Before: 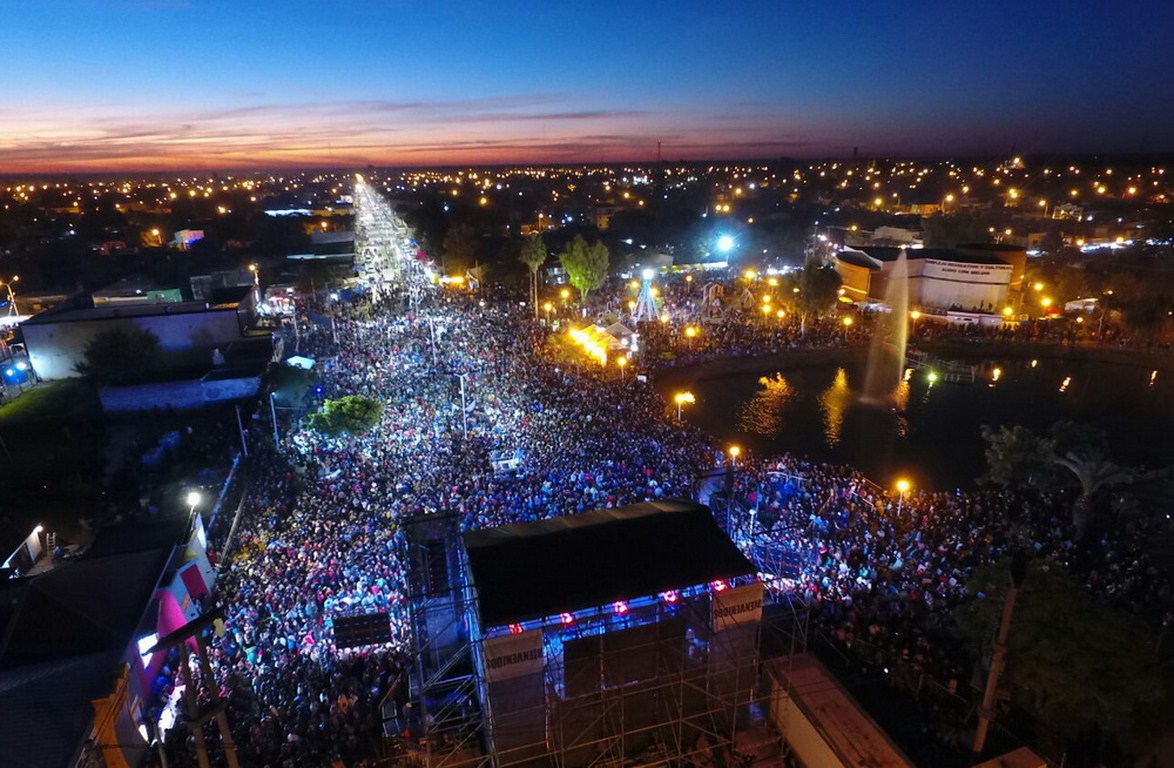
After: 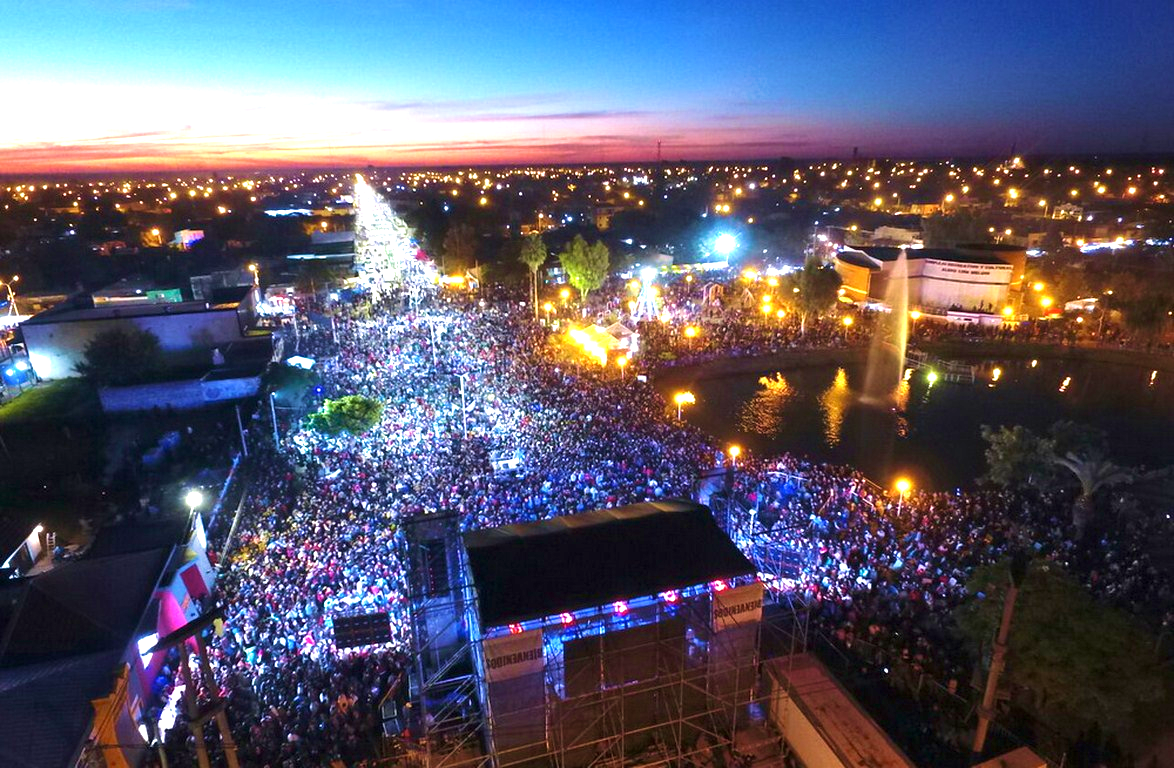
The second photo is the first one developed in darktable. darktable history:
exposure: exposure 1.2 EV, compensate highlight preservation false
velvia: strength 45%
